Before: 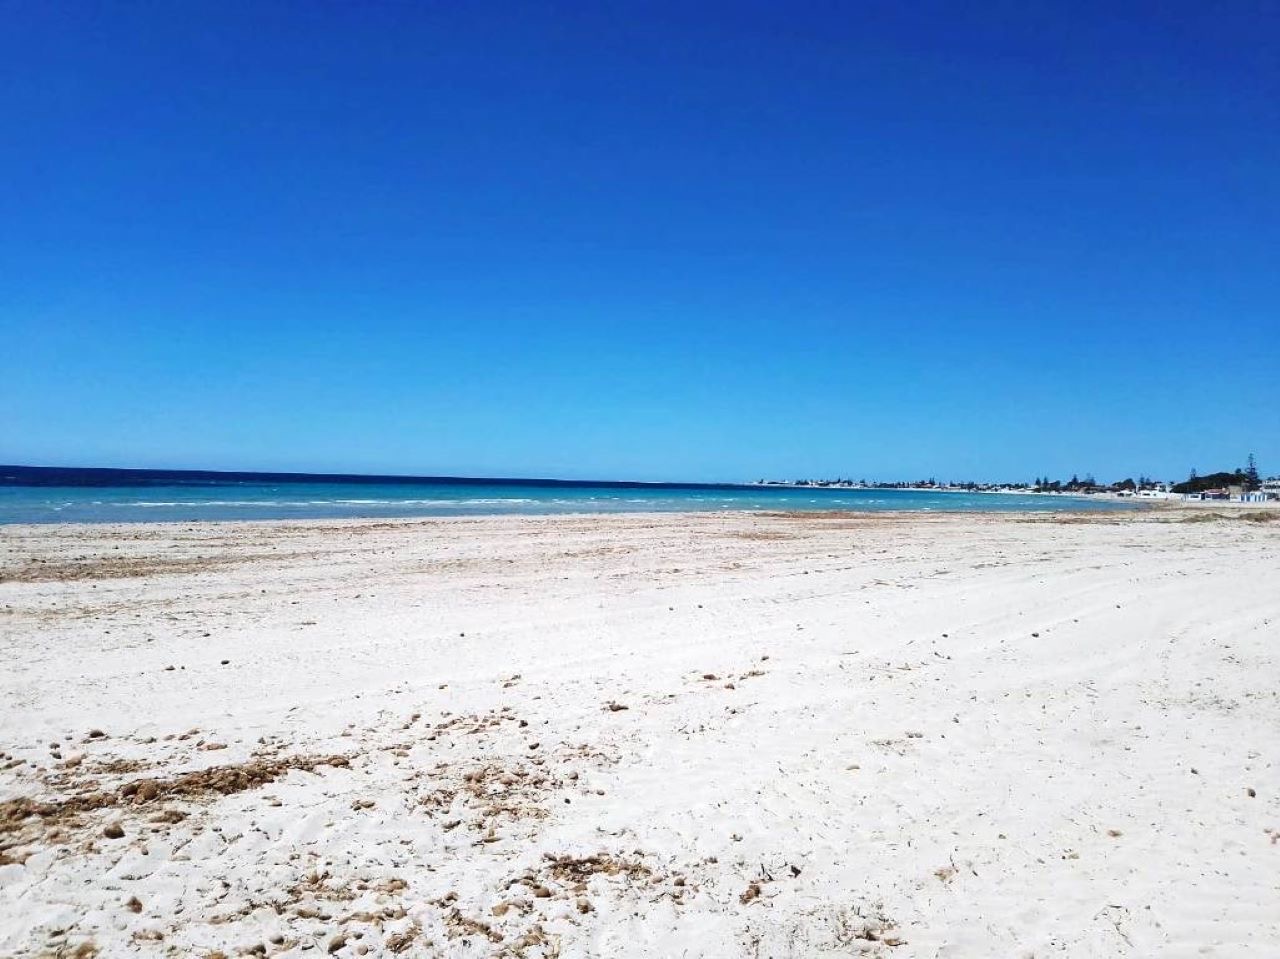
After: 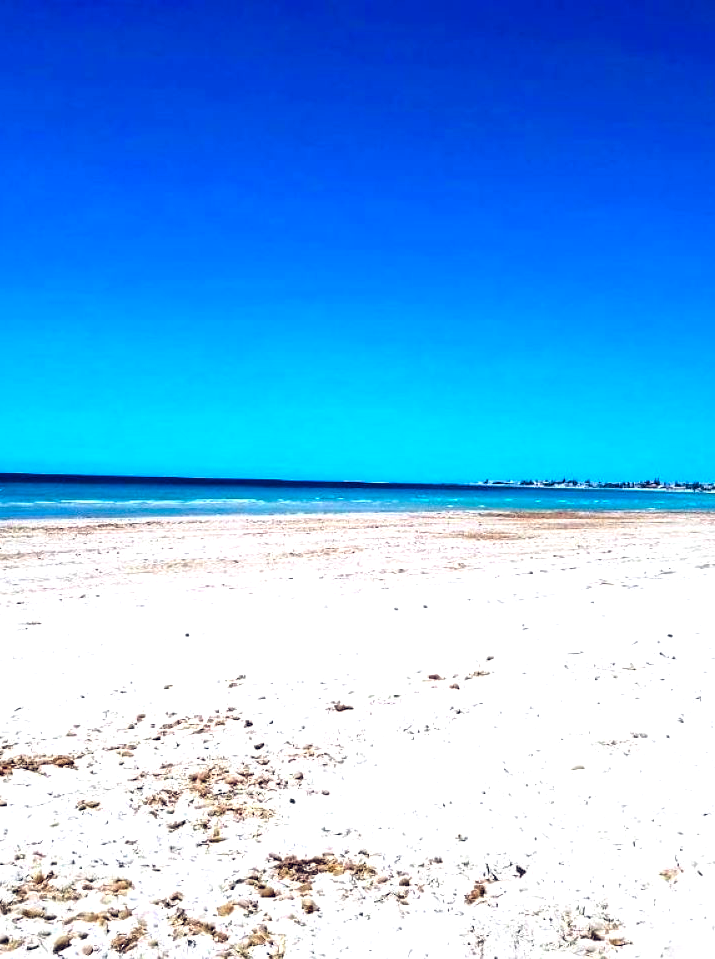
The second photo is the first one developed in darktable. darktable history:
color balance rgb: global offset › luminance -0.298%, global offset › chroma 0.307%, global offset › hue 260.02°, shadows fall-off 298.044%, white fulcrum 2 EV, highlights fall-off 298.719%, linear chroma grading › global chroma 14.619%, perceptual saturation grading › global saturation 25.687%, mask middle-gray fulcrum 99.868%, global vibrance 35.424%, contrast gray fulcrum 38.398%, contrast 9.754%
crop: left 21.511%, right 22.61%
contrast brightness saturation: saturation -0.064
tone equalizer: -8 EV -0.453 EV, -7 EV -0.397 EV, -6 EV -0.322 EV, -5 EV -0.249 EV, -3 EV 0.253 EV, -2 EV 0.336 EV, -1 EV 0.38 EV, +0 EV 0.416 EV
